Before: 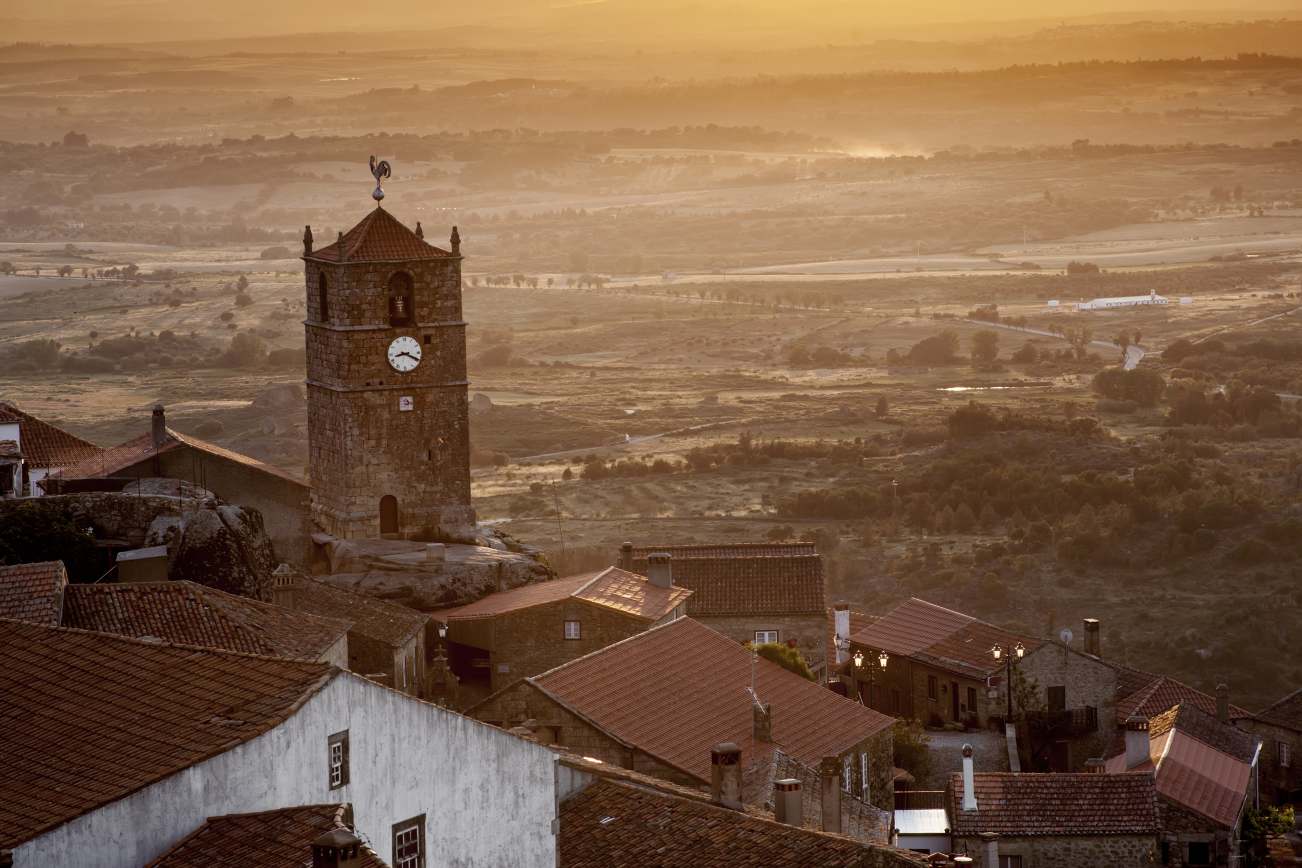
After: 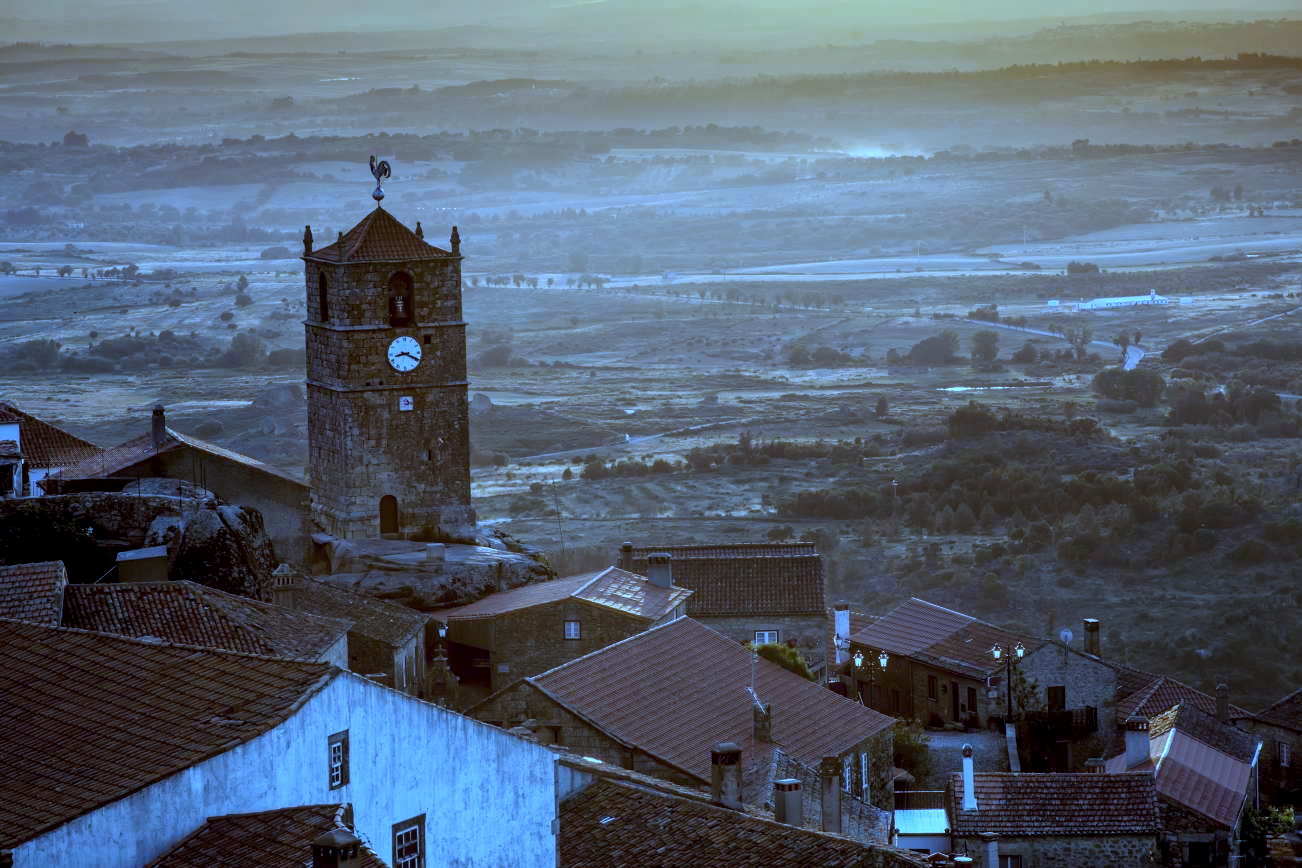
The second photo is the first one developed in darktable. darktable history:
white balance: red 0.766, blue 1.537
local contrast: detail 130%
color correction: highlights a* -10.04, highlights b* -10.37
